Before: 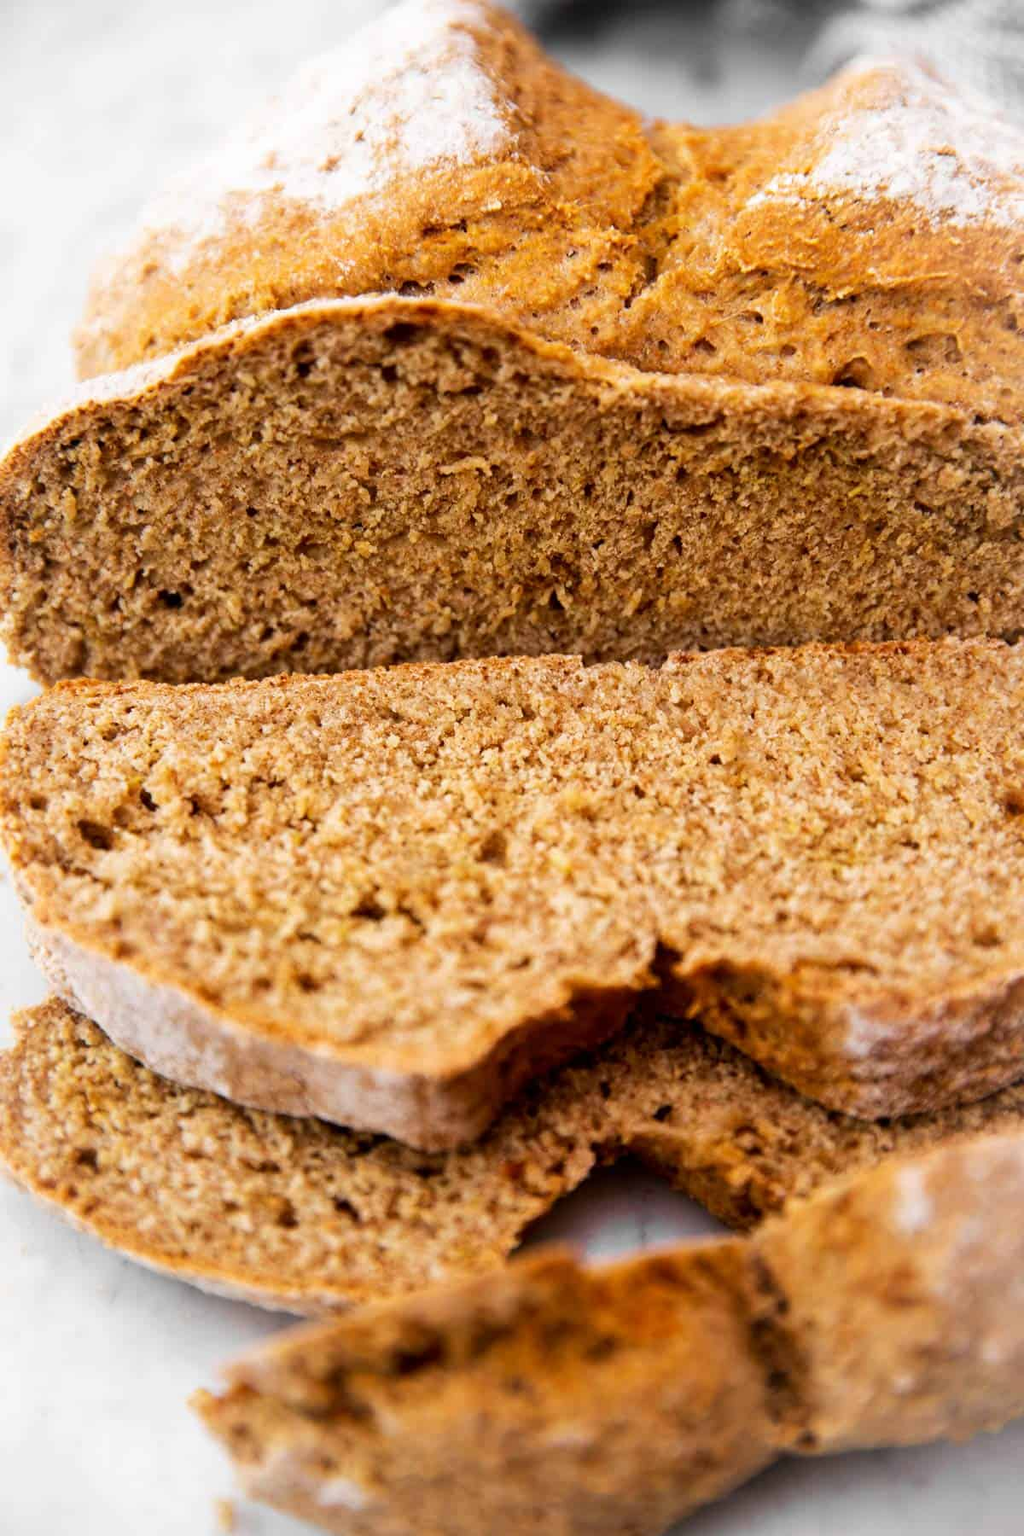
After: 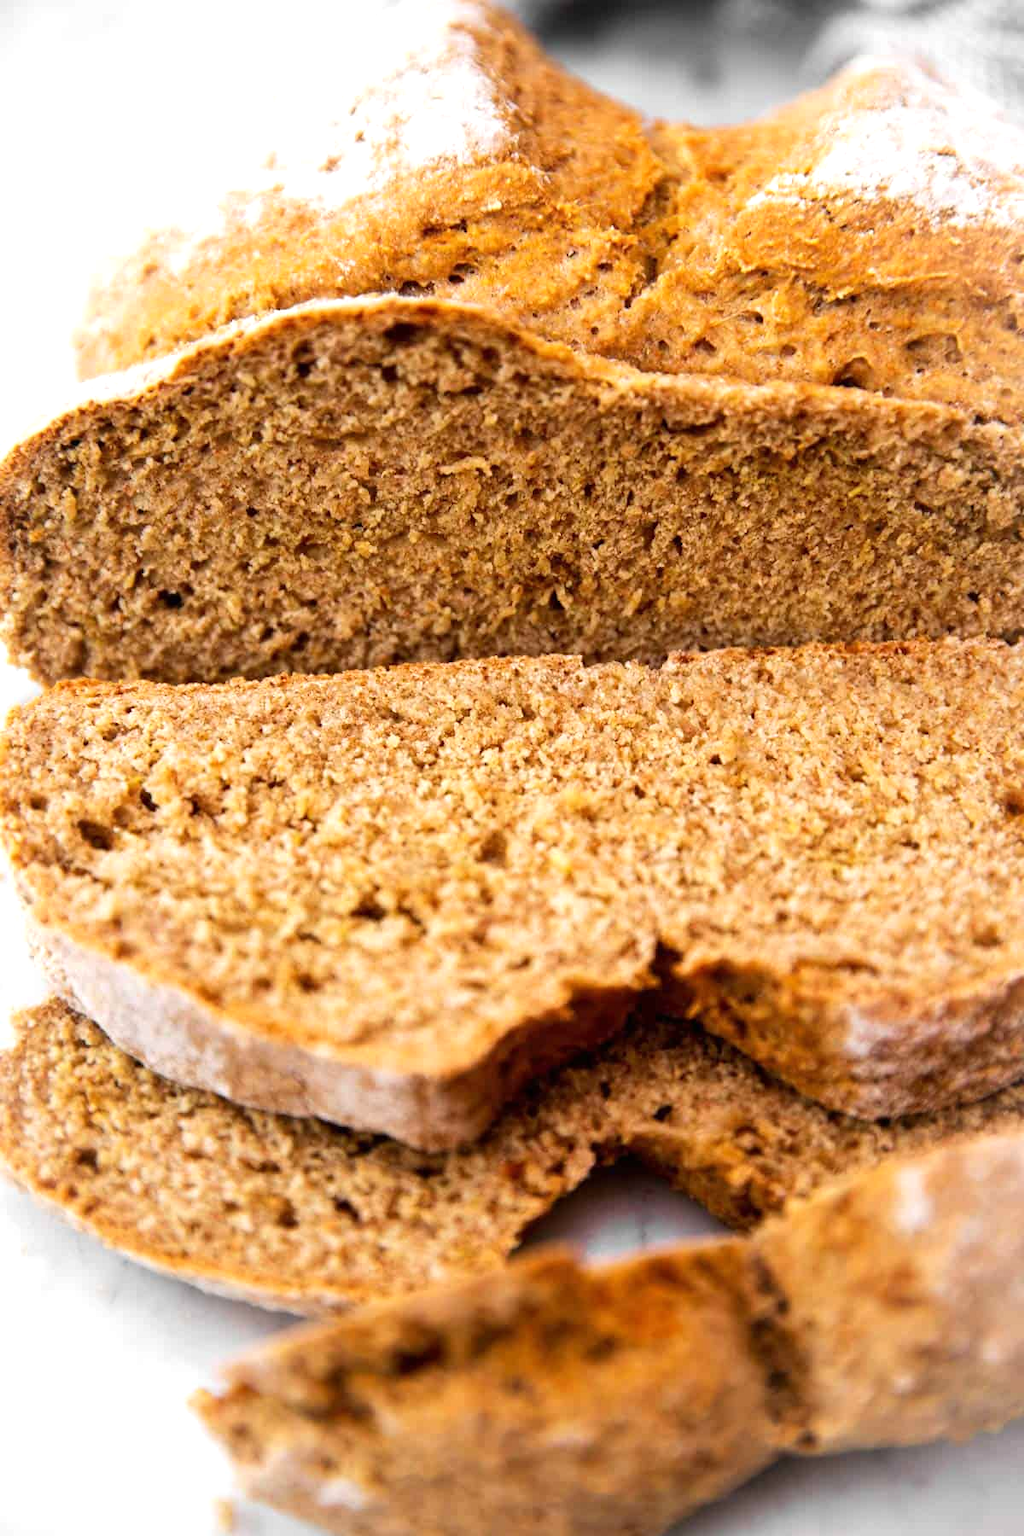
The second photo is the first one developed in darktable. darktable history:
exposure: black level correction 0, exposure 0.301 EV, compensate highlight preservation false
